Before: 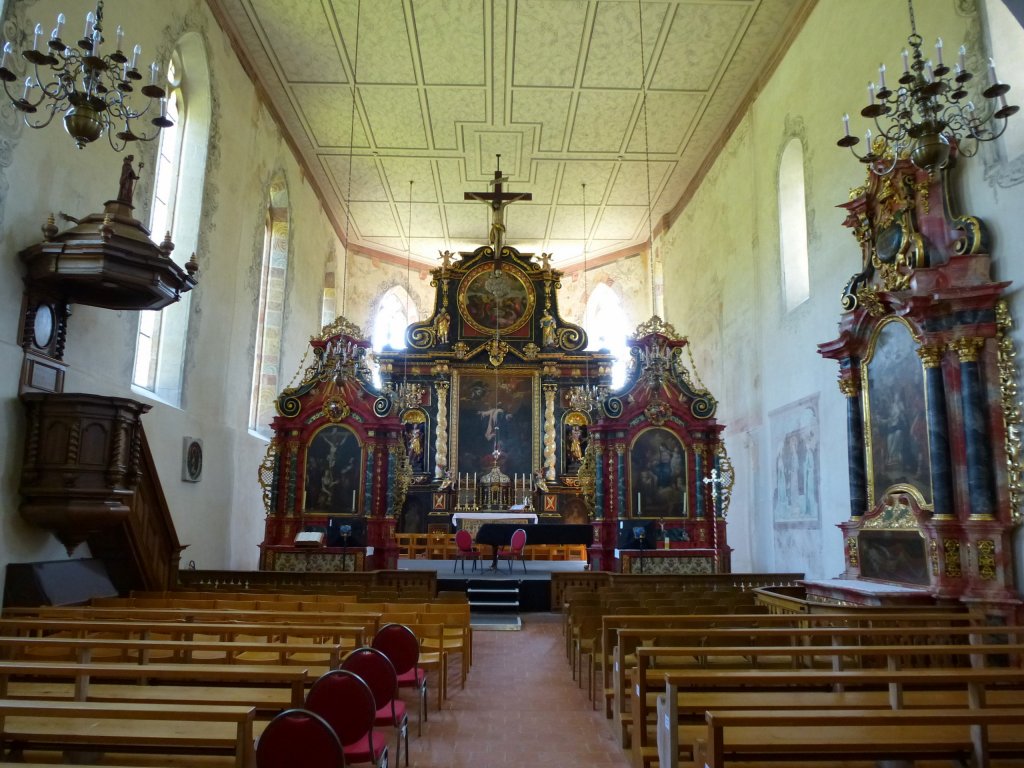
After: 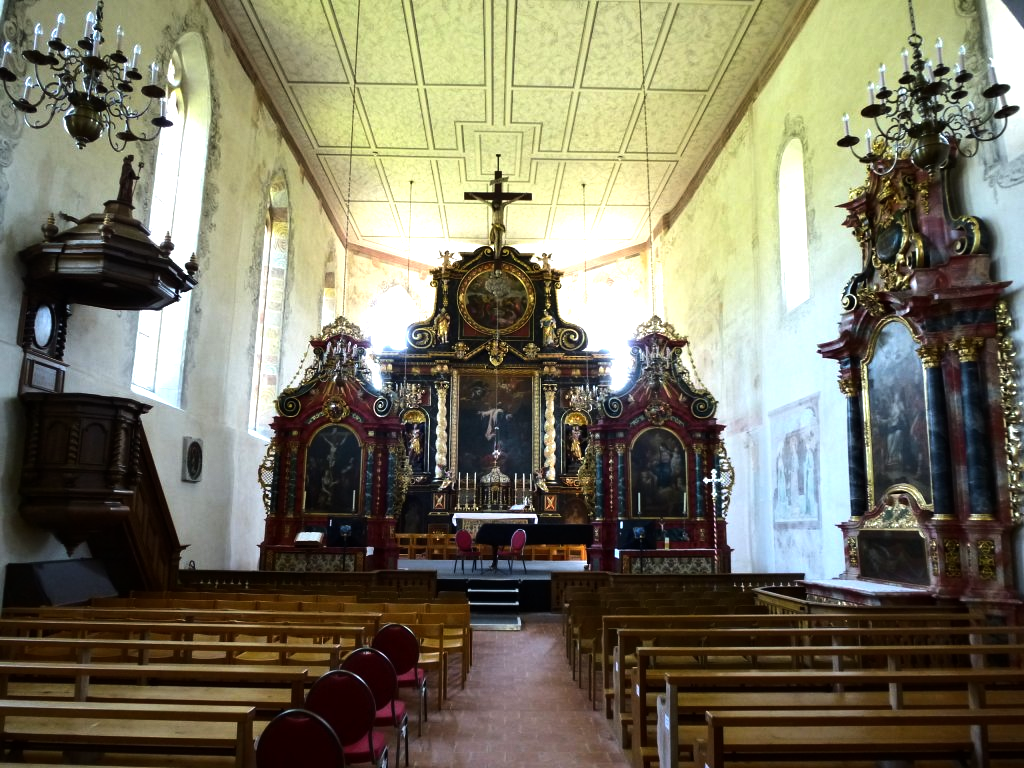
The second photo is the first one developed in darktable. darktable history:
tone equalizer: -8 EV -1.11 EV, -7 EV -0.994 EV, -6 EV -0.905 EV, -5 EV -0.583 EV, -3 EV 0.568 EV, -2 EV 0.869 EV, -1 EV 1.01 EV, +0 EV 1.08 EV, edges refinement/feathering 500, mask exposure compensation -1.57 EV, preserve details no
